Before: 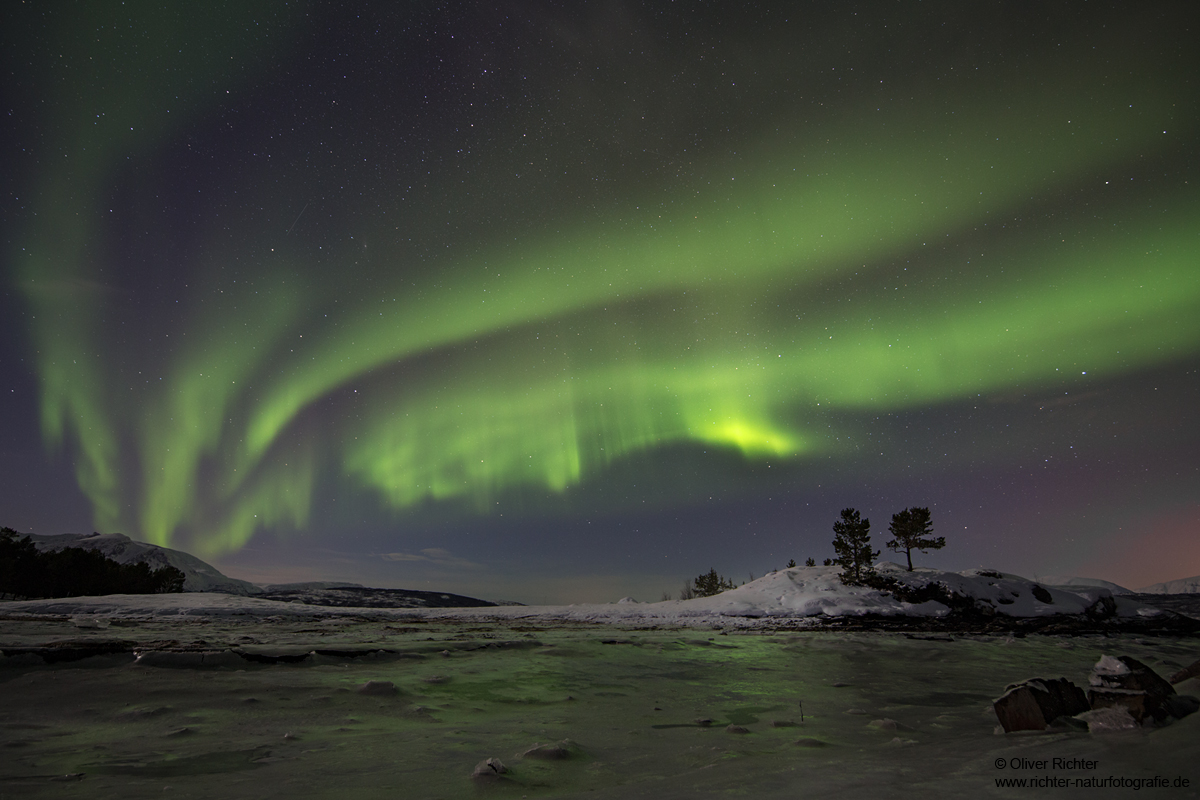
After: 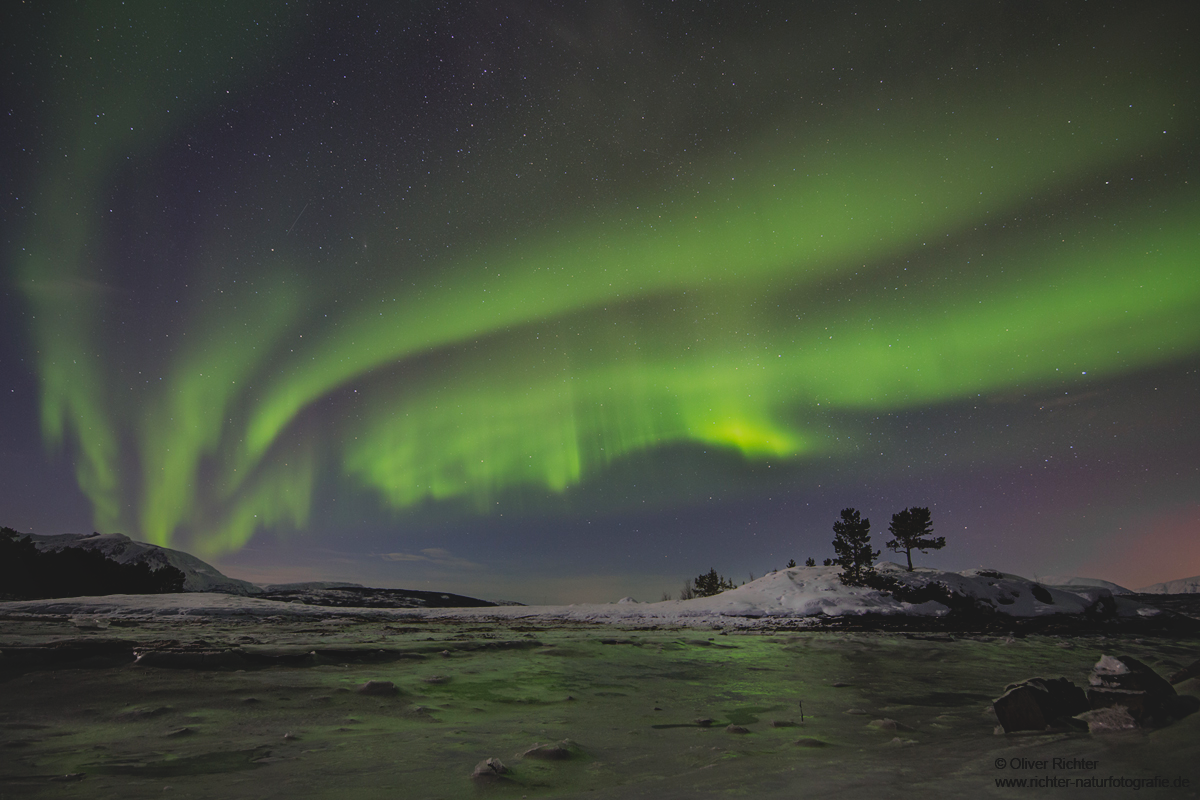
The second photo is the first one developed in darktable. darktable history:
filmic rgb: black relative exposure -16 EV, white relative exposure 6.93 EV, hardness 4.68
contrast brightness saturation: contrast -0.206, saturation 0.186
local contrast: mode bilateral grid, contrast 20, coarseness 50, detail 120%, midtone range 0.2
